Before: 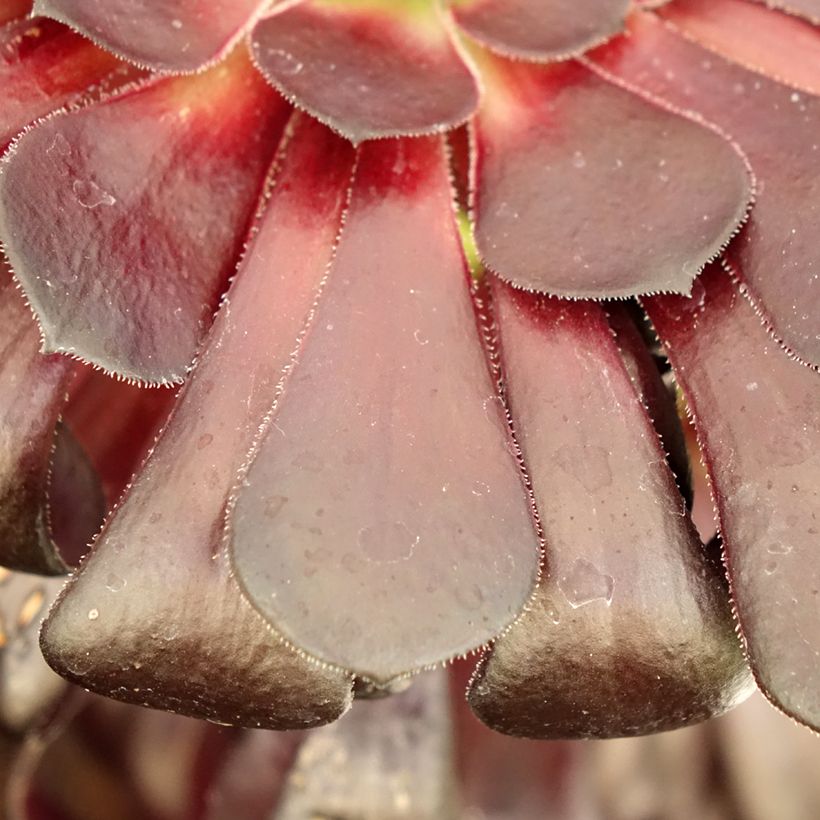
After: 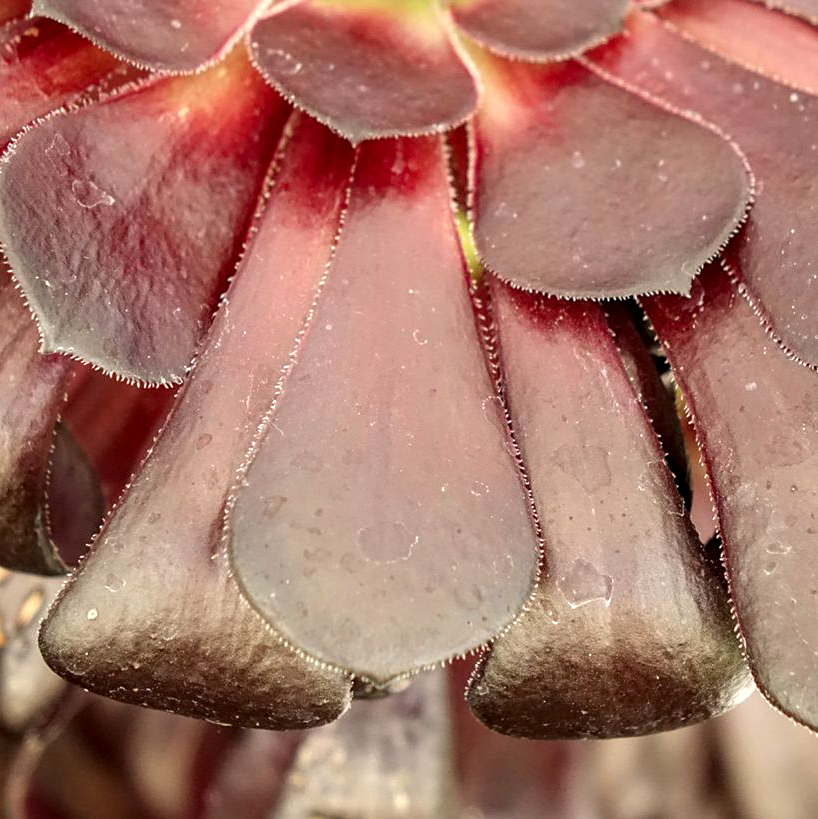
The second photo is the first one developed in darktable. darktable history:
crop: left 0.139%
sharpen: amount 0.205
local contrast: detail 130%
exposure: compensate highlight preservation false
